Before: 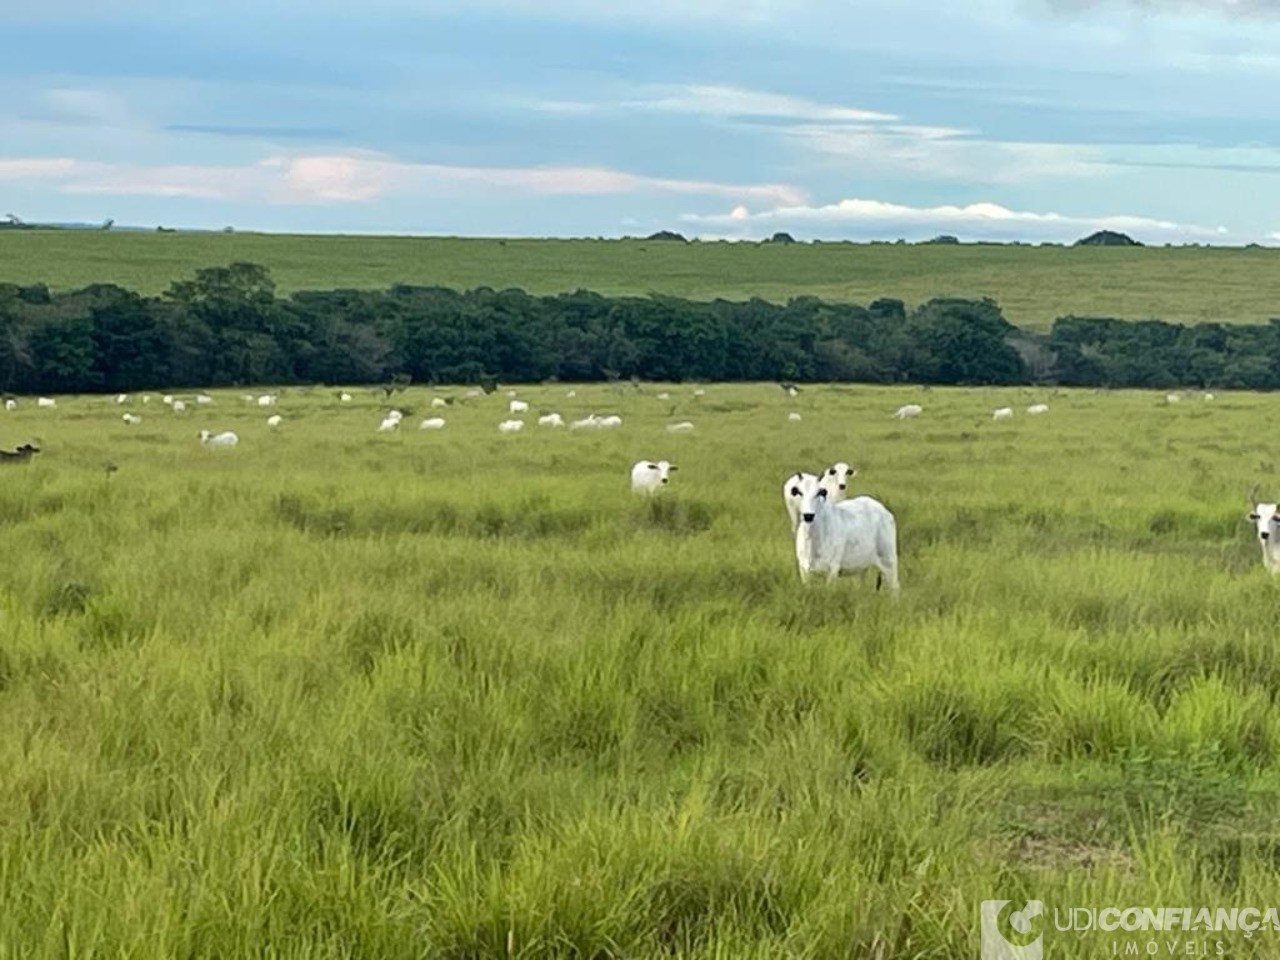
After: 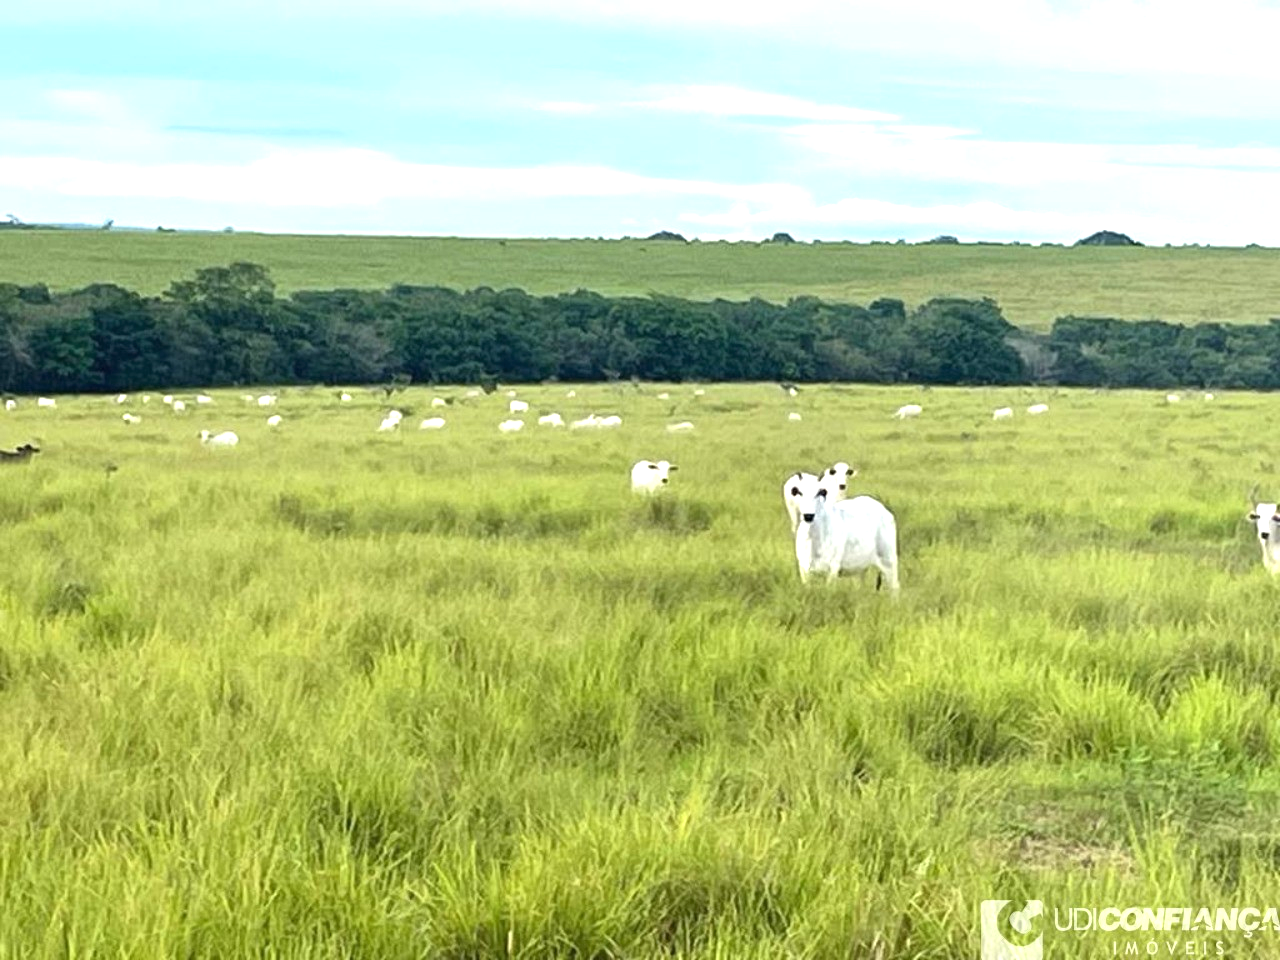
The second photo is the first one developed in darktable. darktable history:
exposure: black level correction 0, exposure 0.95 EV, compensate highlight preservation false
